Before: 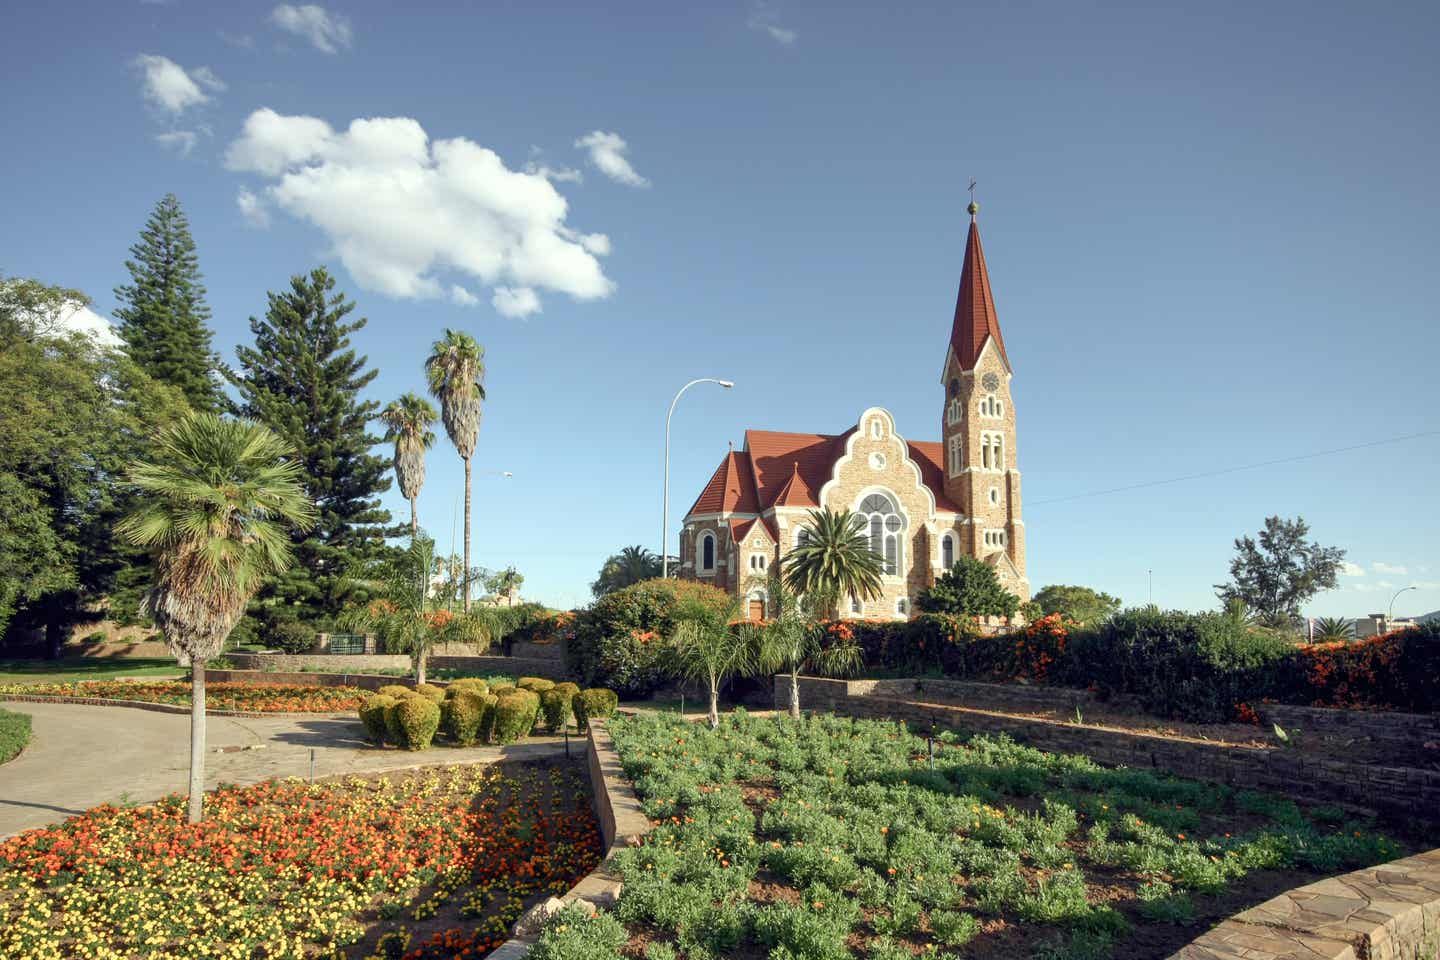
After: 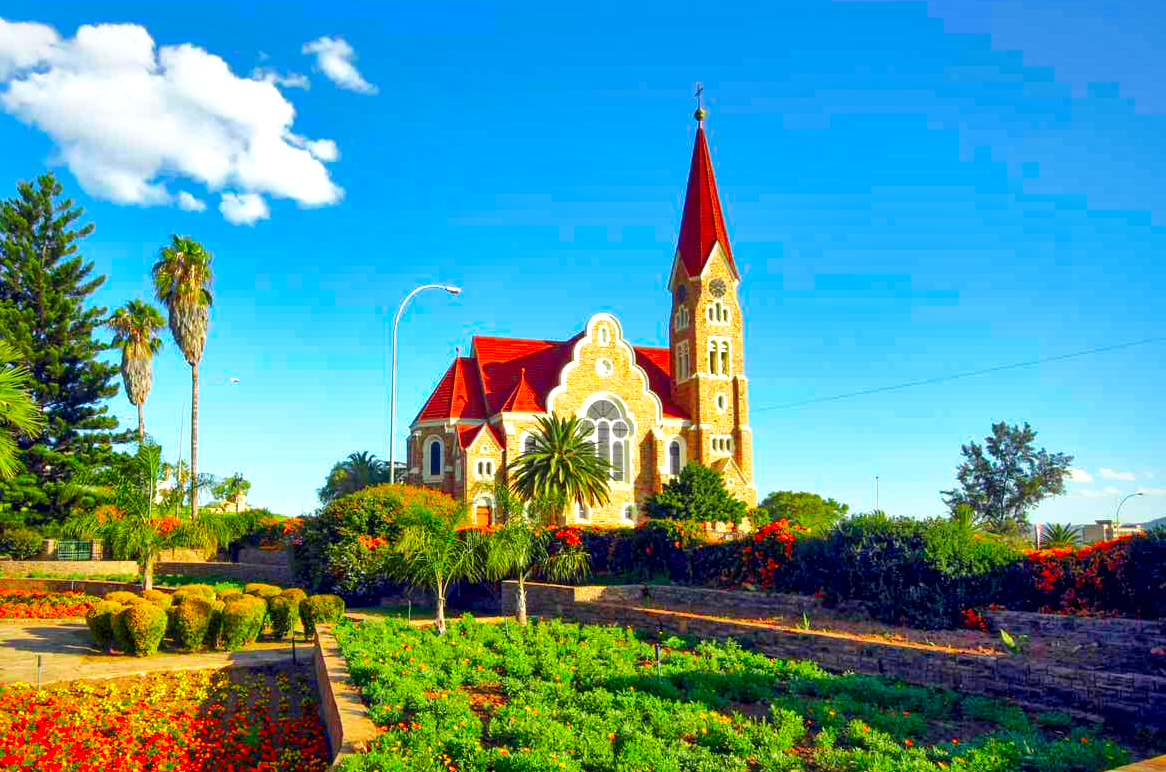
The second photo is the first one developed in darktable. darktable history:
crop: left 18.999%, top 9.88%, right 0%, bottom 9.657%
local contrast: mode bilateral grid, contrast 24, coarseness 60, detail 151%, midtone range 0.2
color correction: highlights a* 1.65, highlights b* -1.73, saturation 2.53
shadows and highlights: shadows 30.18
base curve: curves: ch0 [(0, 0) (0.666, 0.806) (1, 1)], preserve colors none
